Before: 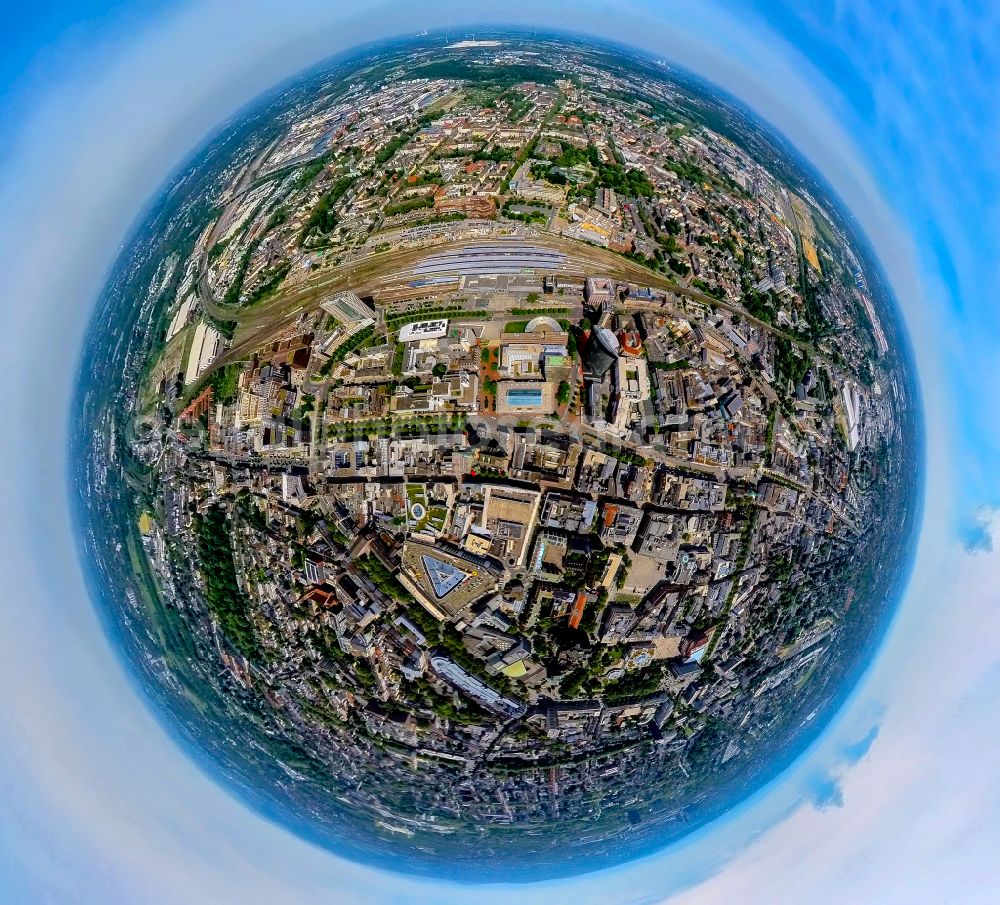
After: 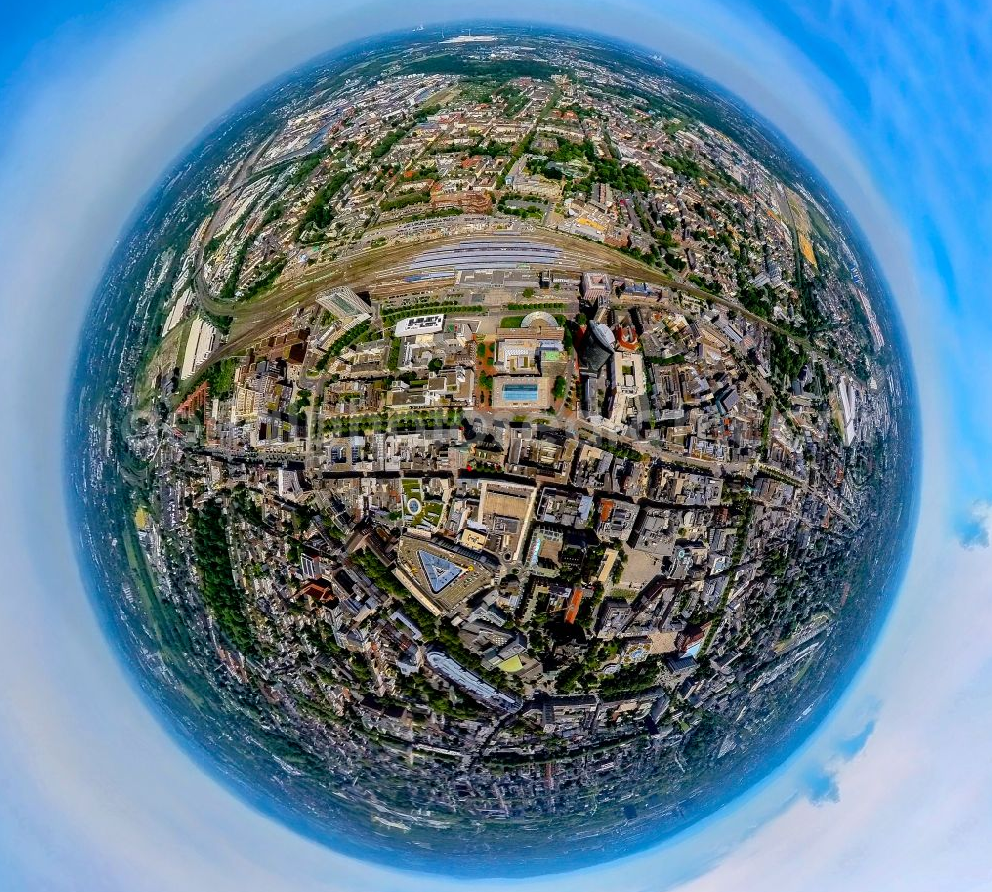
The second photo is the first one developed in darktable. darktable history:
crop: left 0.495%, top 0.623%, right 0.221%, bottom 0.767%
